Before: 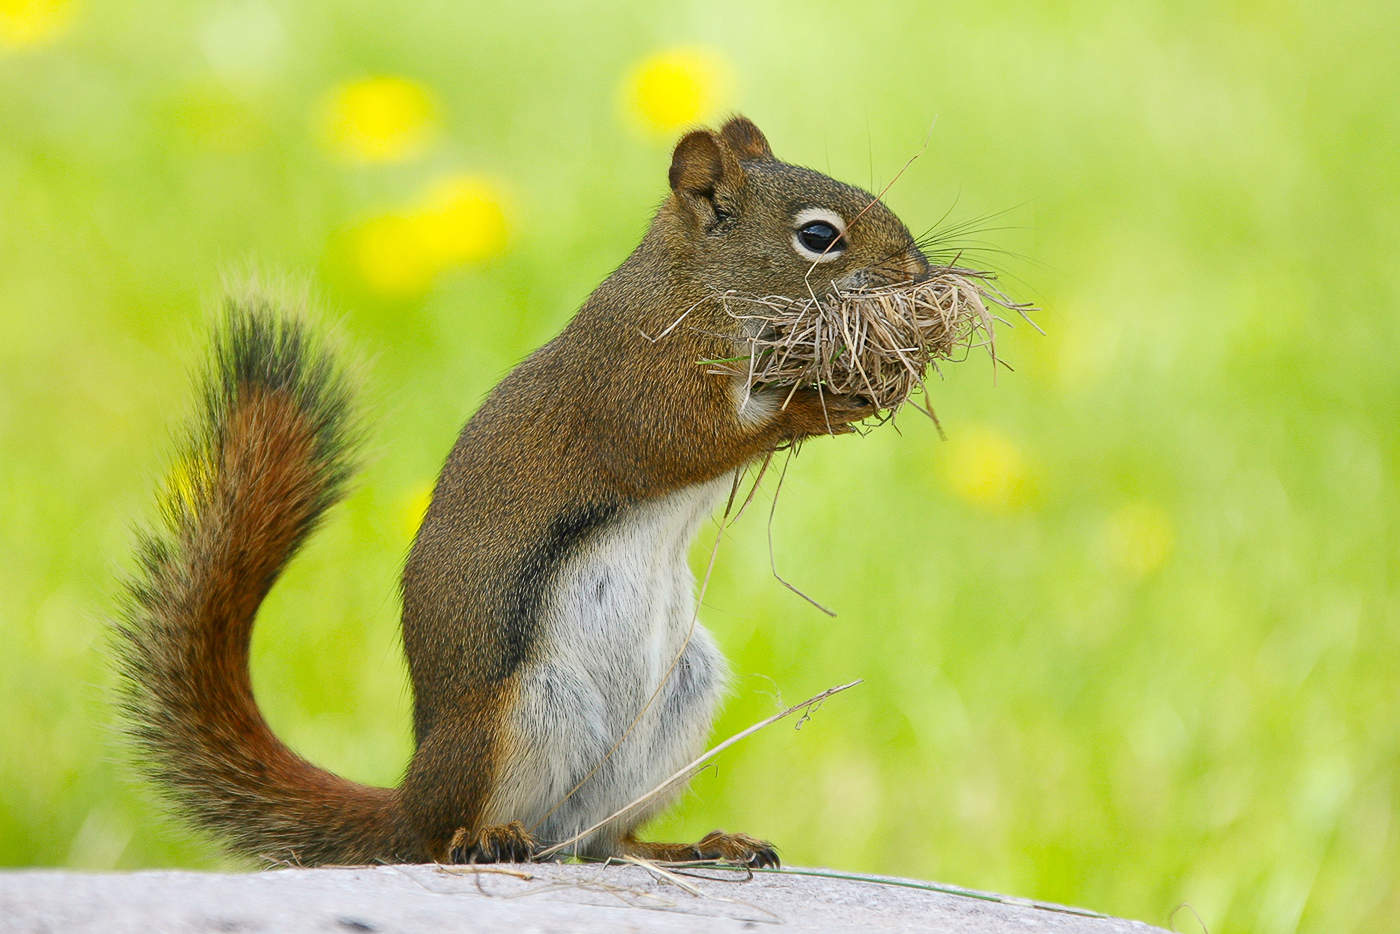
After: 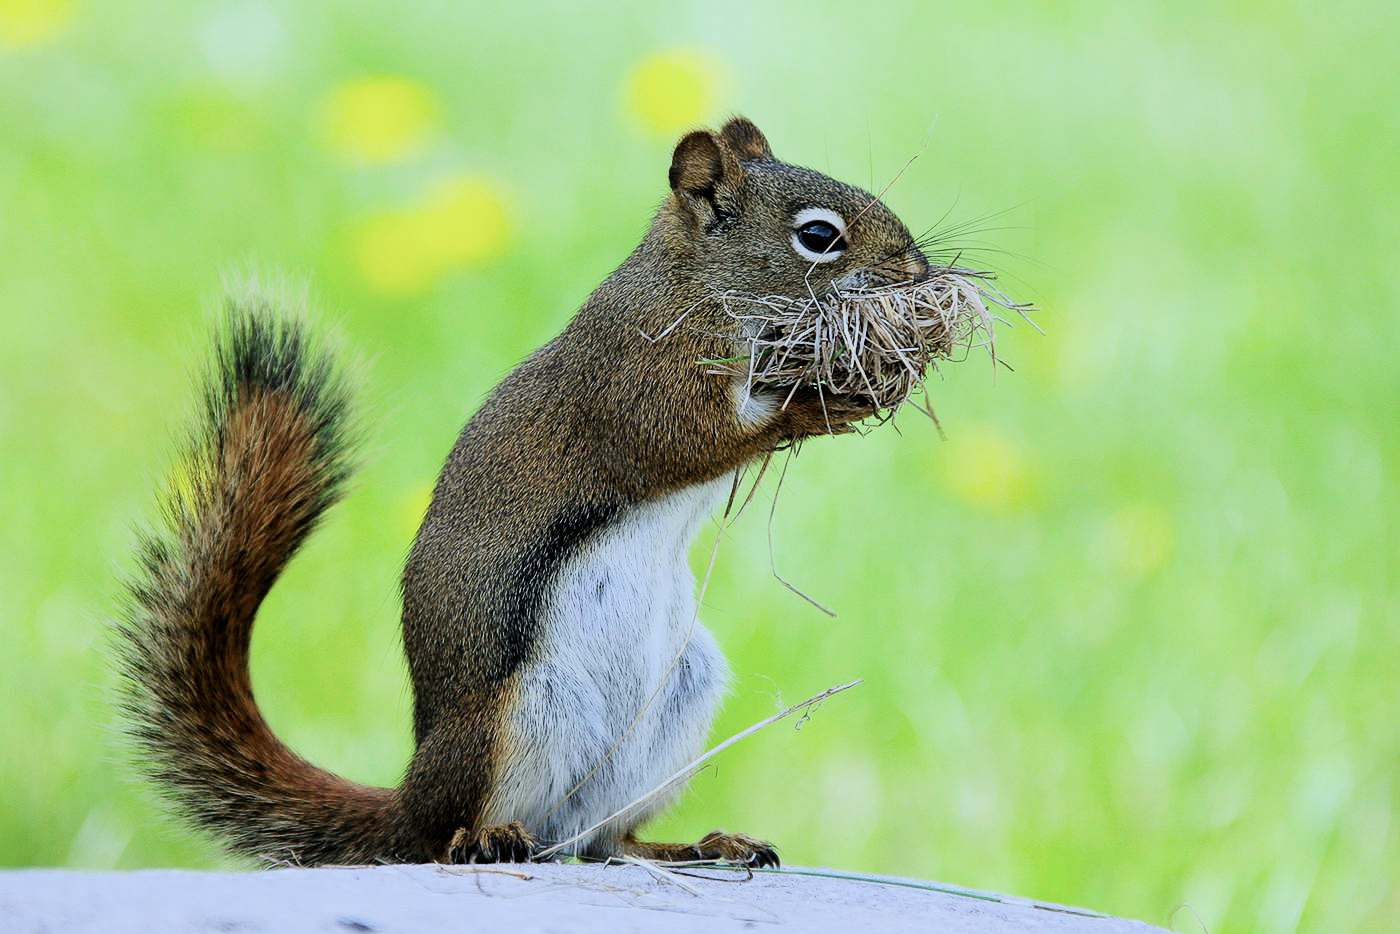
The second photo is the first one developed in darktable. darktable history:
color calibration: illuminant custom, x 0.391, y 0.392, temperature 3872.76 K
filmic rgb: black relative exposure -5.14 EV, white relative exposure 3.98 EV, hardness 2.88, contrast 1.517
